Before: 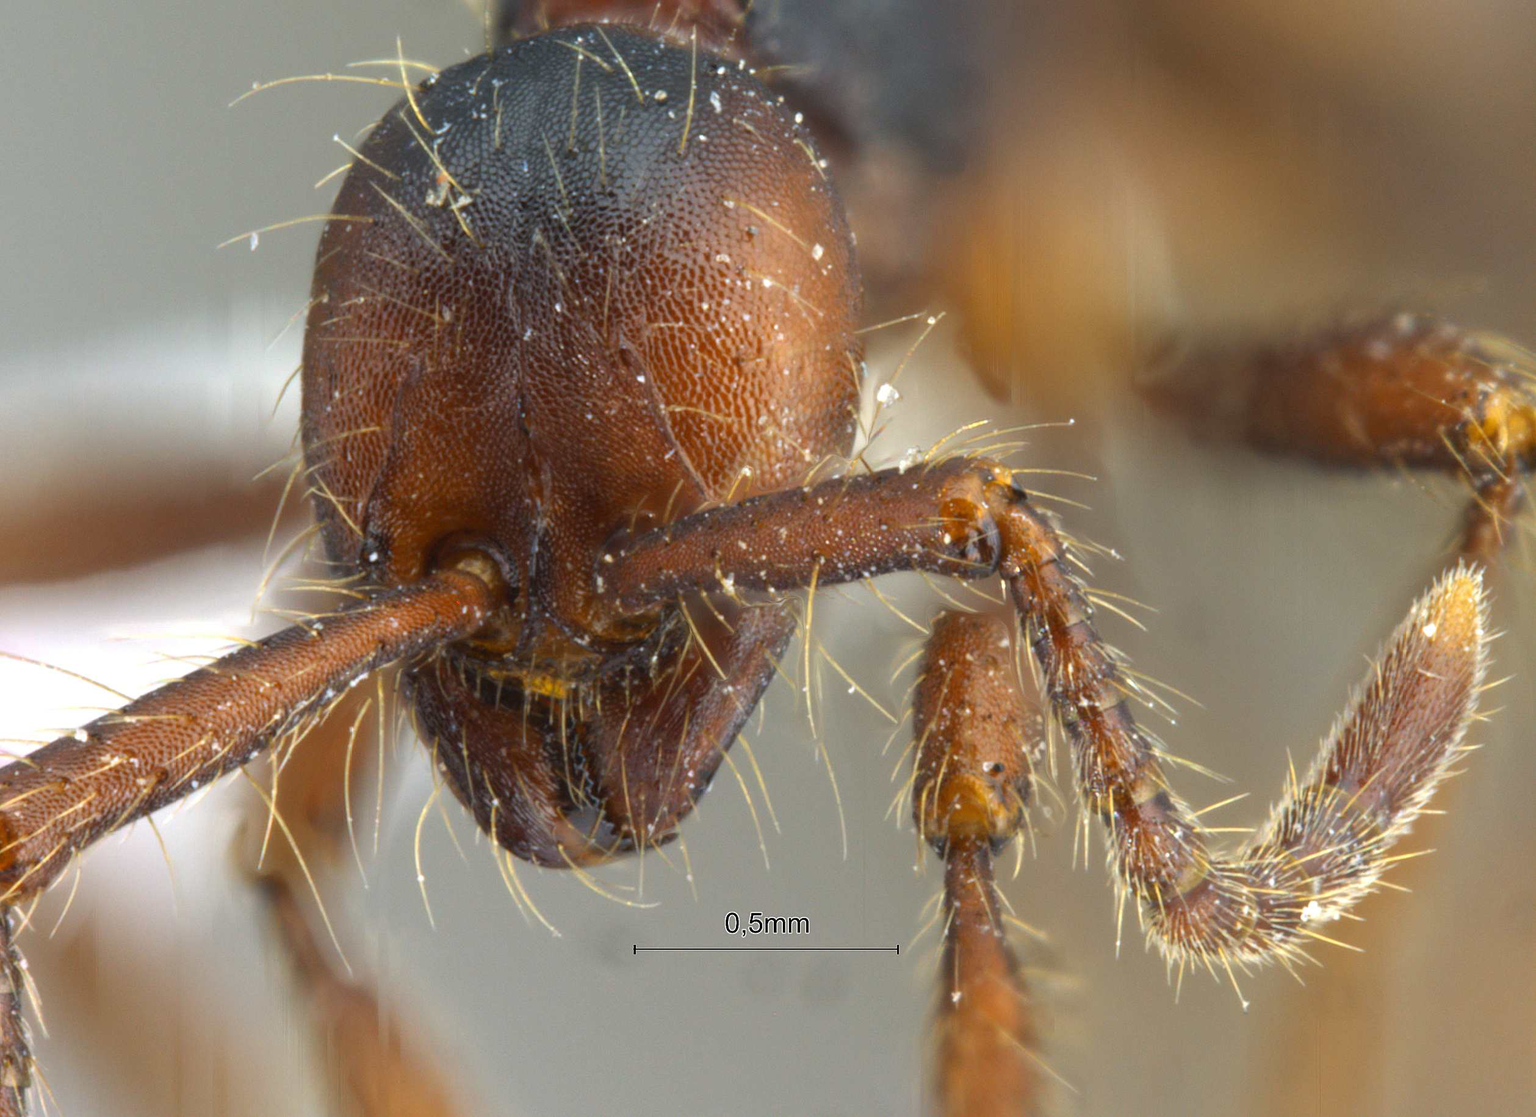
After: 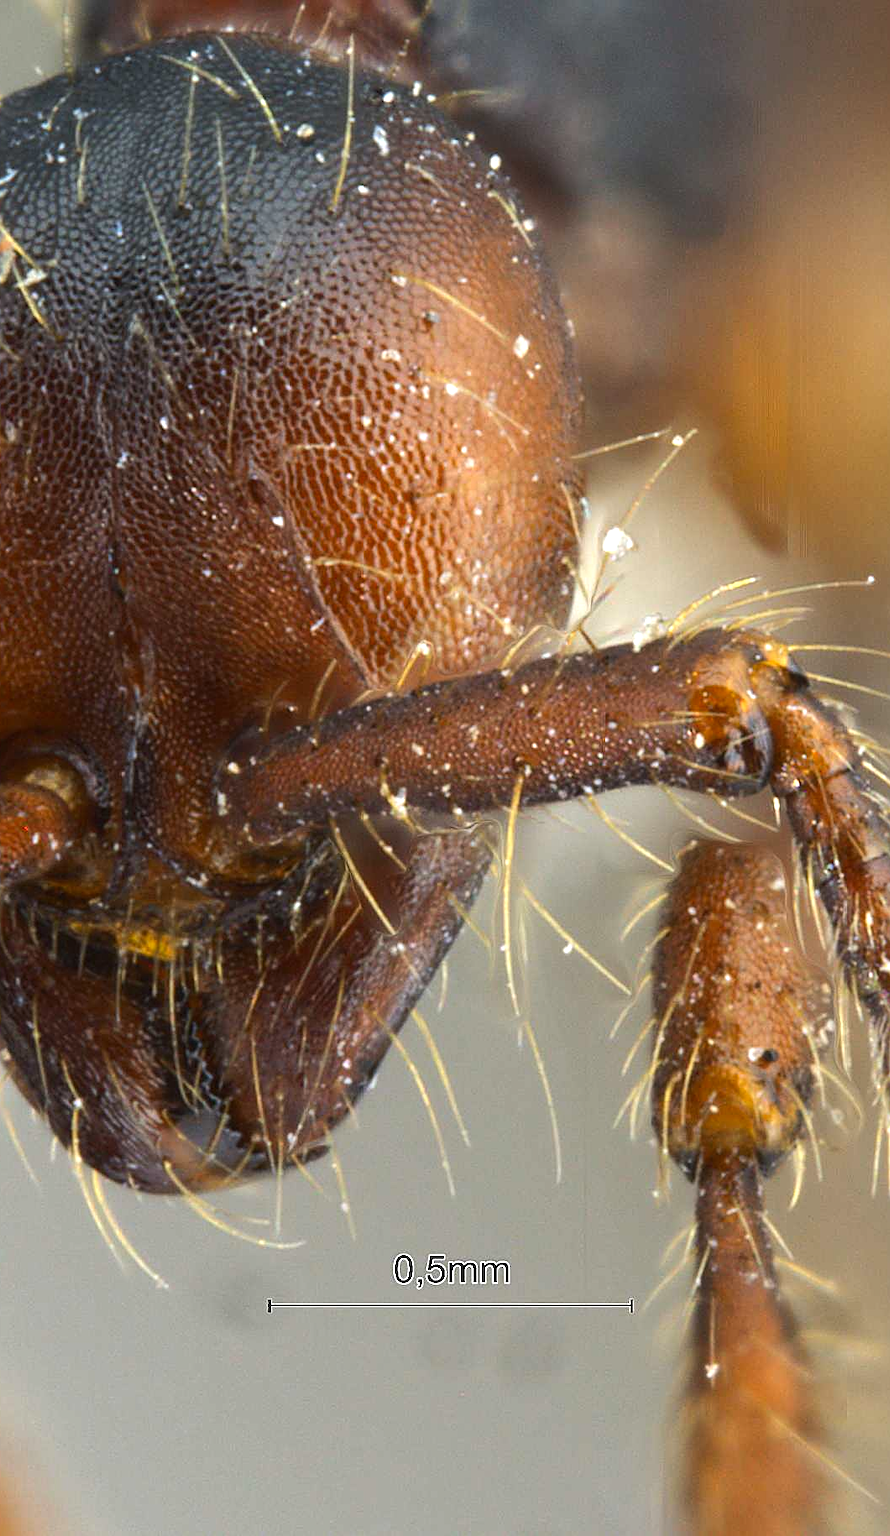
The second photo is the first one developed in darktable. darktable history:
crop: left 28.583%, right 29.231%
sharpen: on, module defaults
contrast brightness saturation: contrast 0.04, saturation 0.07
tone equalizer: -8 EV -0.417 EV, -7 EV -0.389 EV, -6 EV -0.333 EV, -5 EV -0.222 EV, -3 EV 0.222 EV, -2 EV 0.333 EV, -1 EV 0.389 EV, +0 EV 0.417 EV, edges refinement/feathering 500, mask exposure compensation -1.57 EV, preserve details no
